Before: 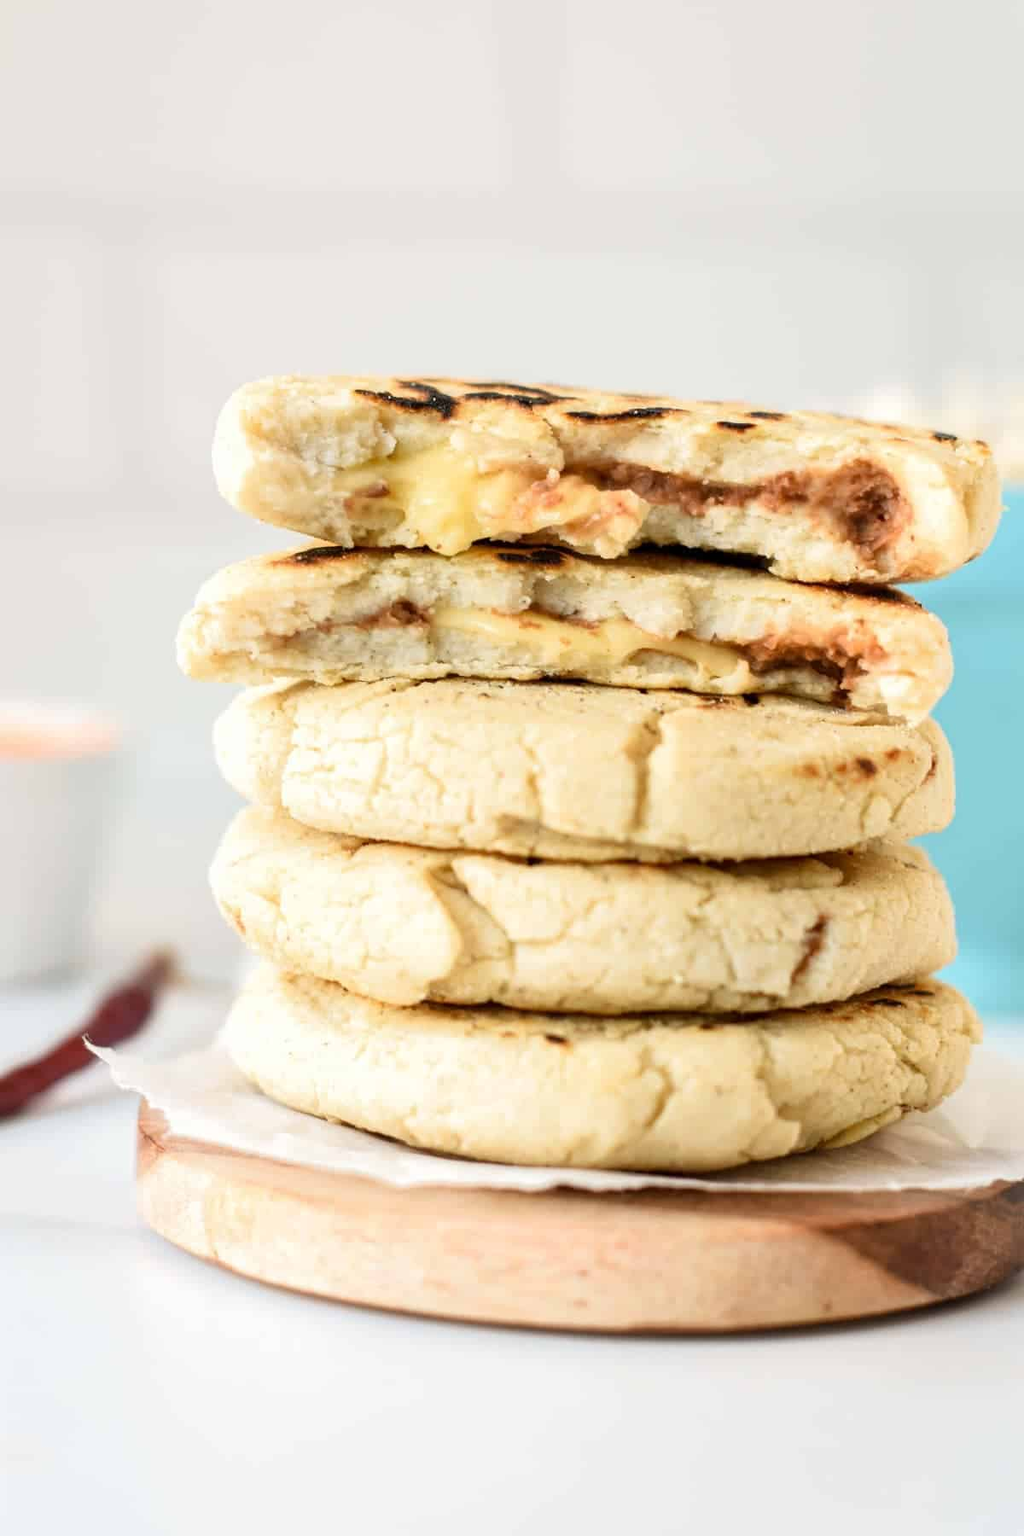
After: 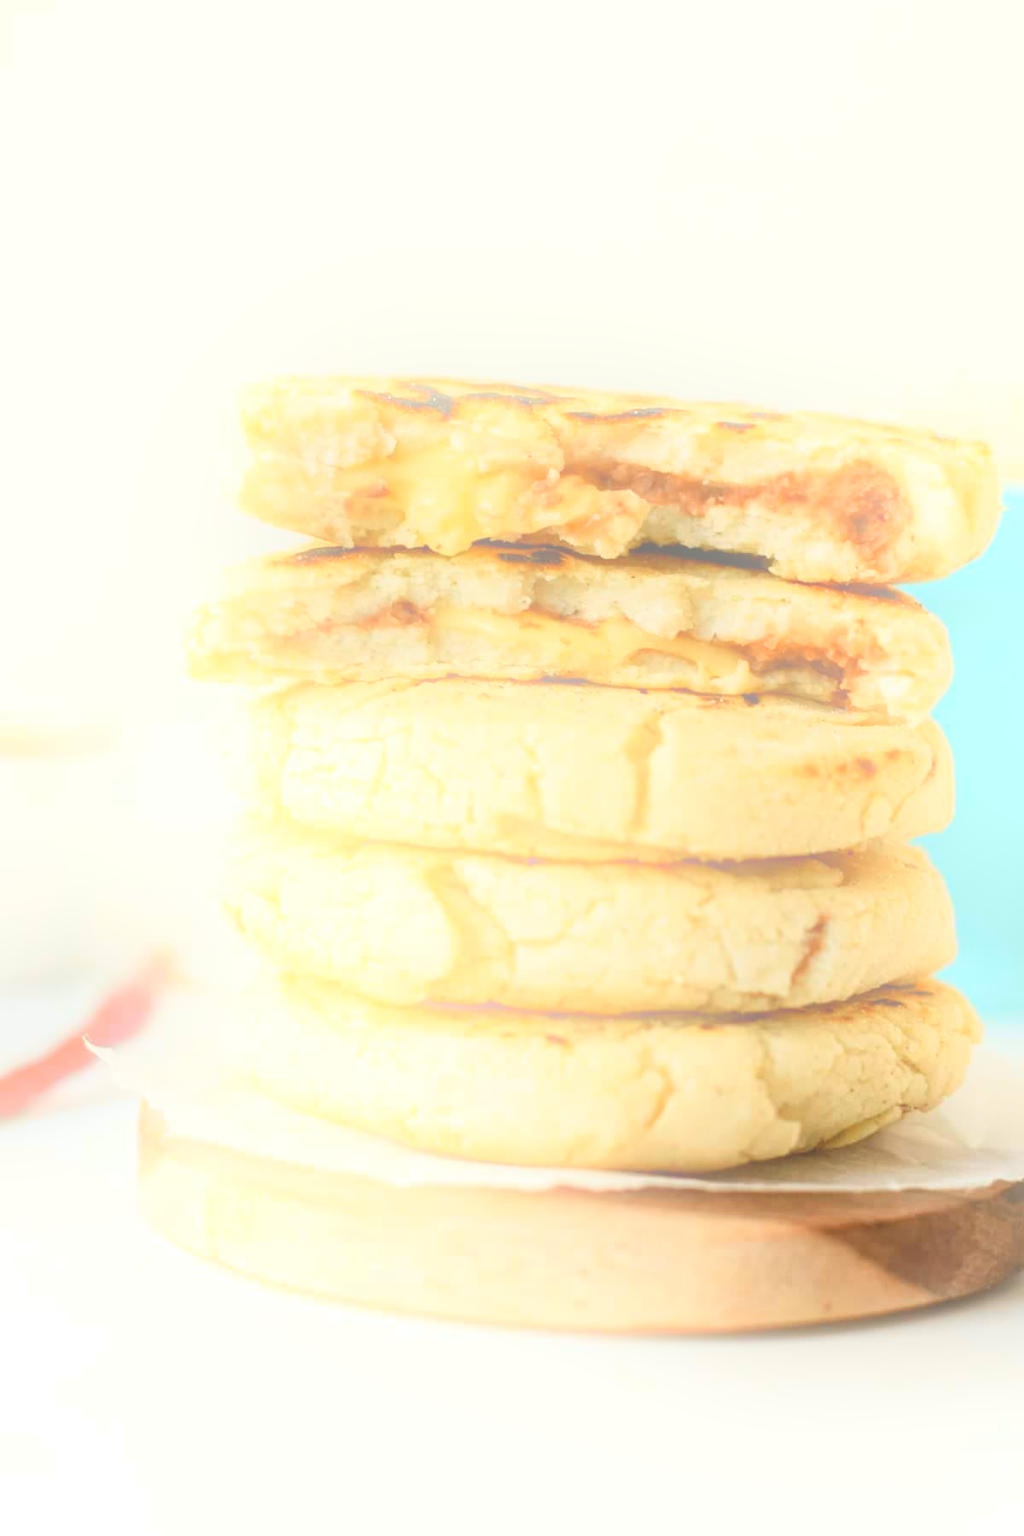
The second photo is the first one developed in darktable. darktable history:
color balance: mode lift, gamma, gain (sRGB), lift [1.04, 1, 1, 0.97], gamma [1.01, 1, 1, 0.97], gain [0.96, 1, 1, 0.97]
bloom: on, module defaults
